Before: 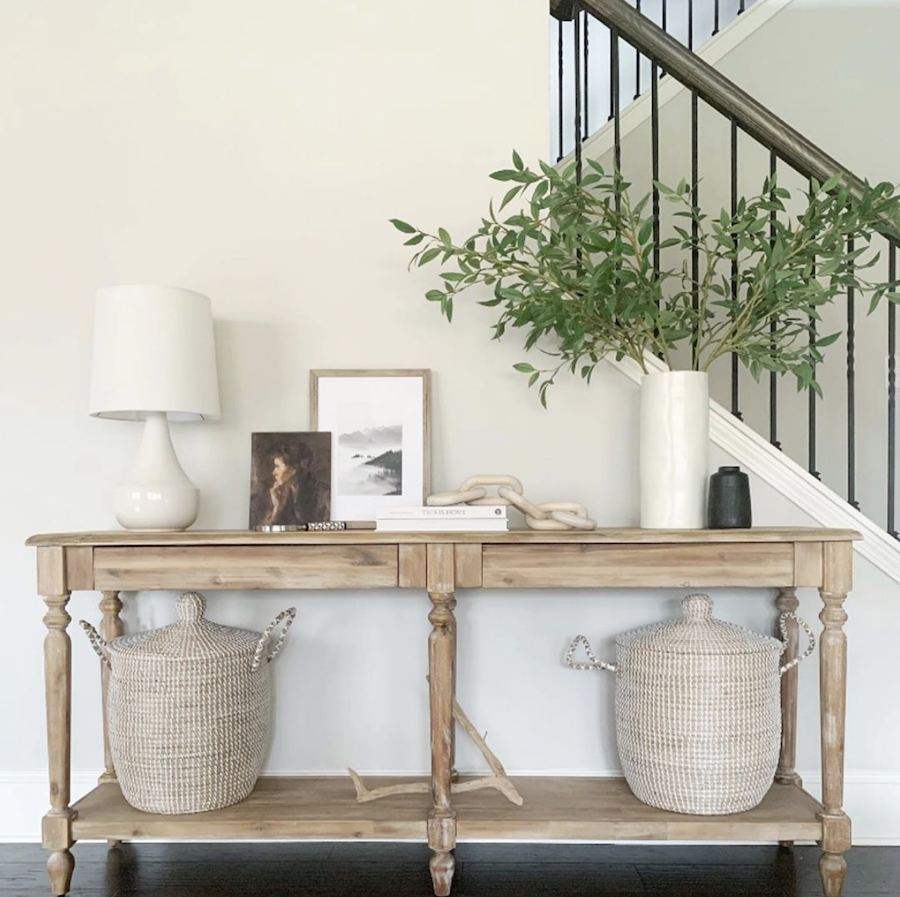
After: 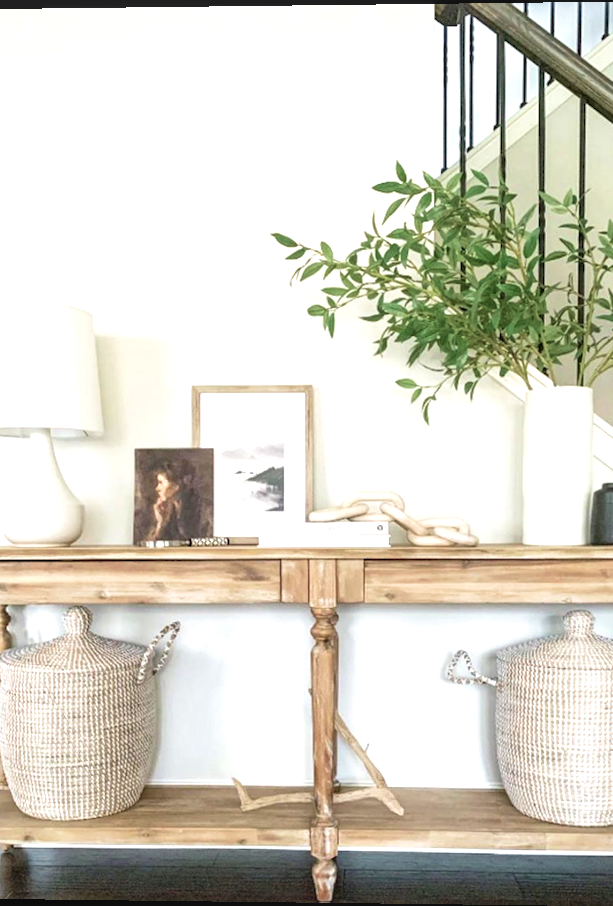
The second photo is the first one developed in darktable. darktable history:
local contrast: detail 130%
exposure: black level correction 0, exposure 0.68 EV, compensate exposure bias true, compensate highlight preservation false
velvia: strength 45%
rotate and perspective: lens shift (vertical) 0.048, lens shift (horizontal) -0.024, automatic cropping off
crop and rotate: left 13.409%, right 19.924%
color balance: input saturation 80.07%
